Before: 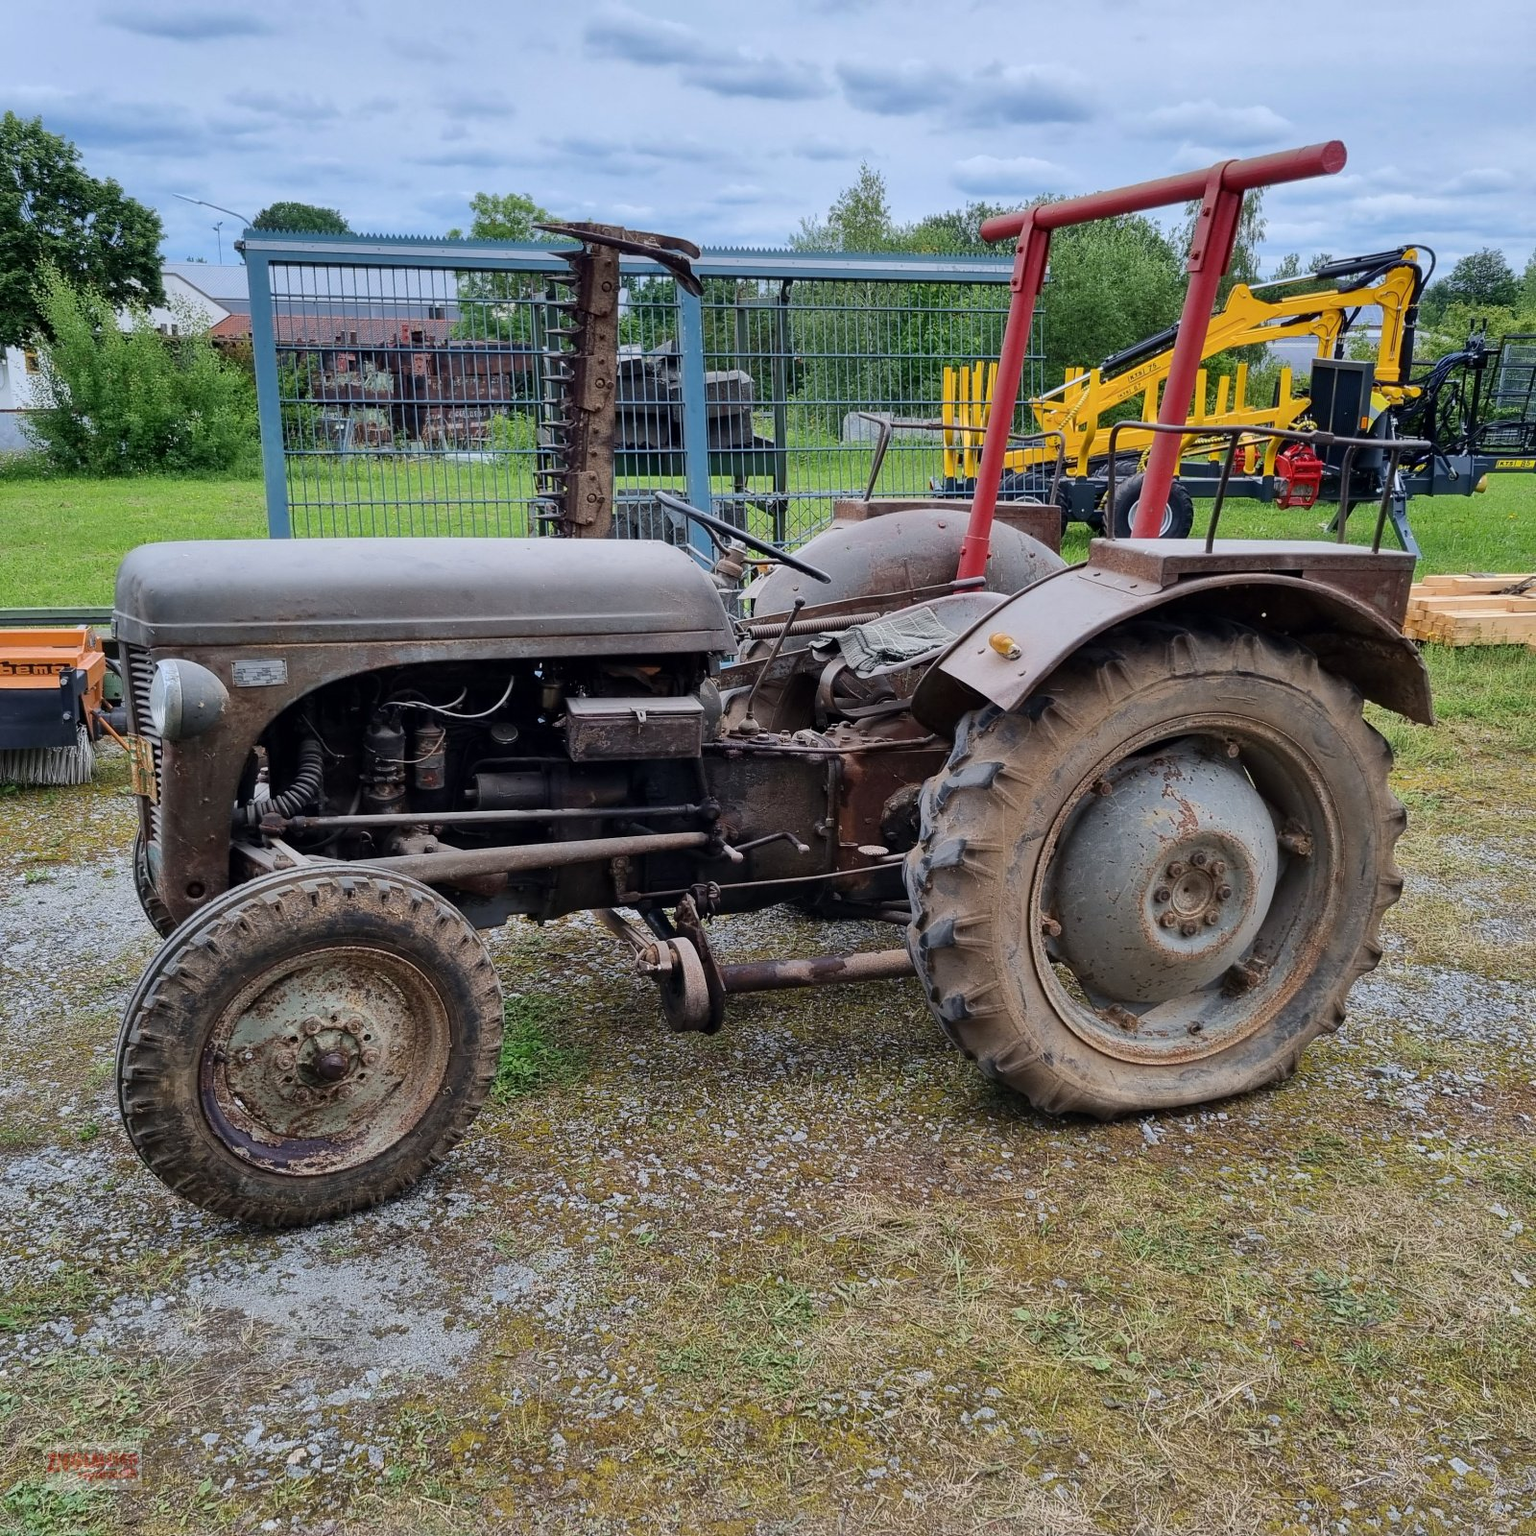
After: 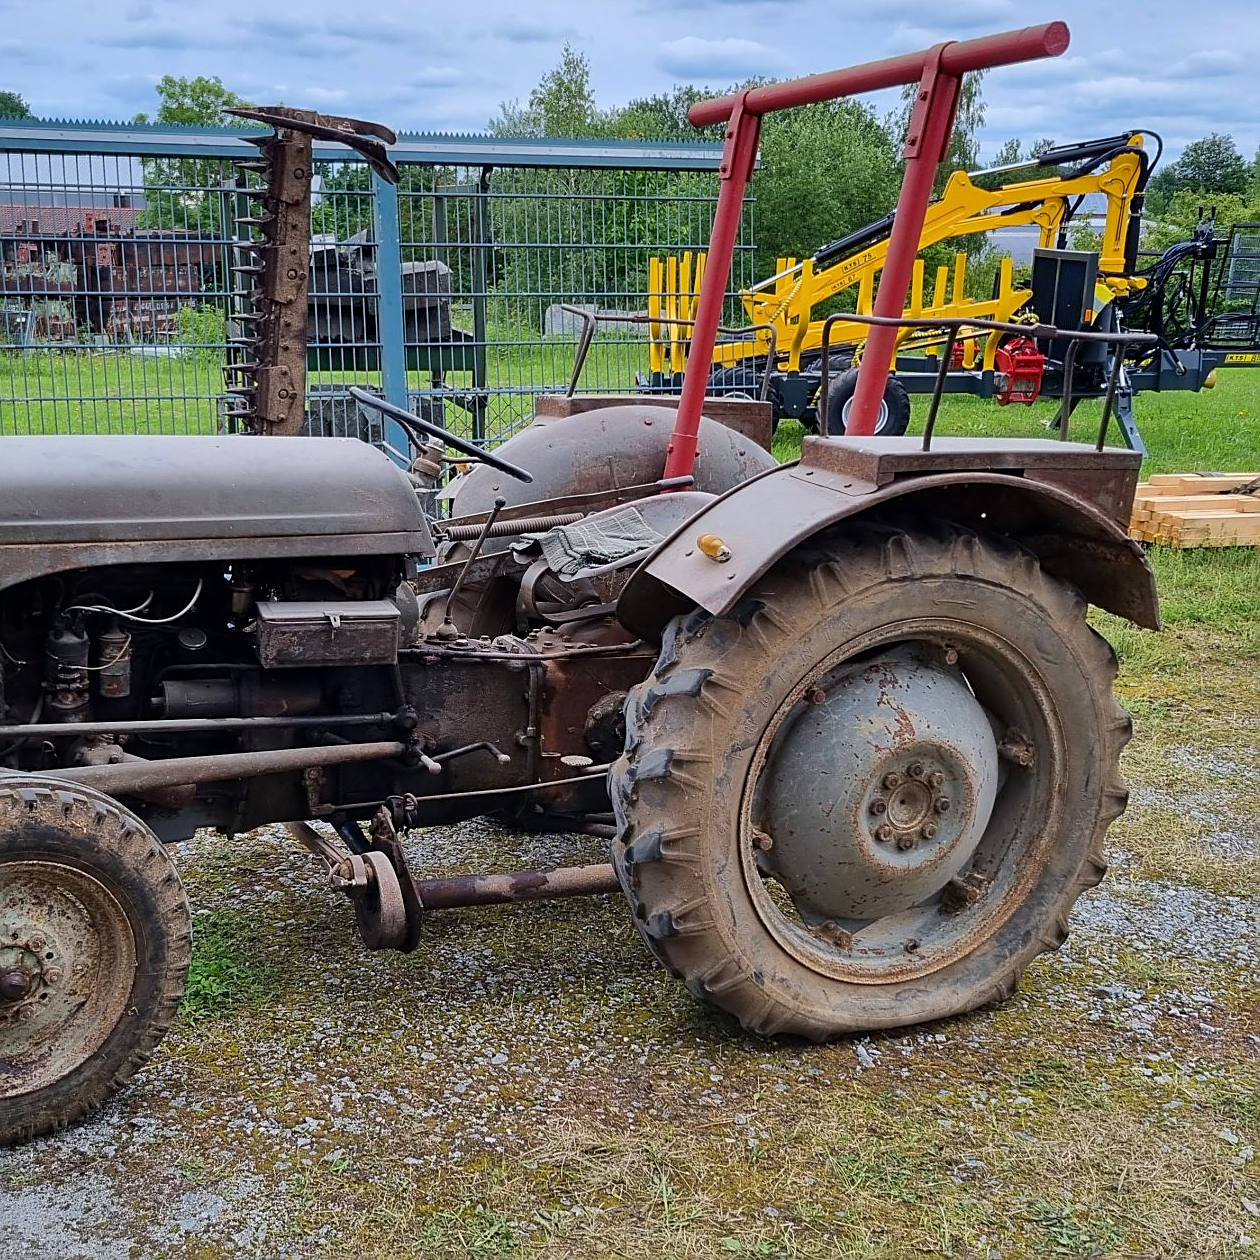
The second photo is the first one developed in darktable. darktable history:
sharpen: on, module defaults
color balance rgb: perceptual saturation grading › global saturation 0.606%, global vibrance 20%
crop and rotate: left 20.86%, top 7.826%, right 0.377%, bottom 13.419%
